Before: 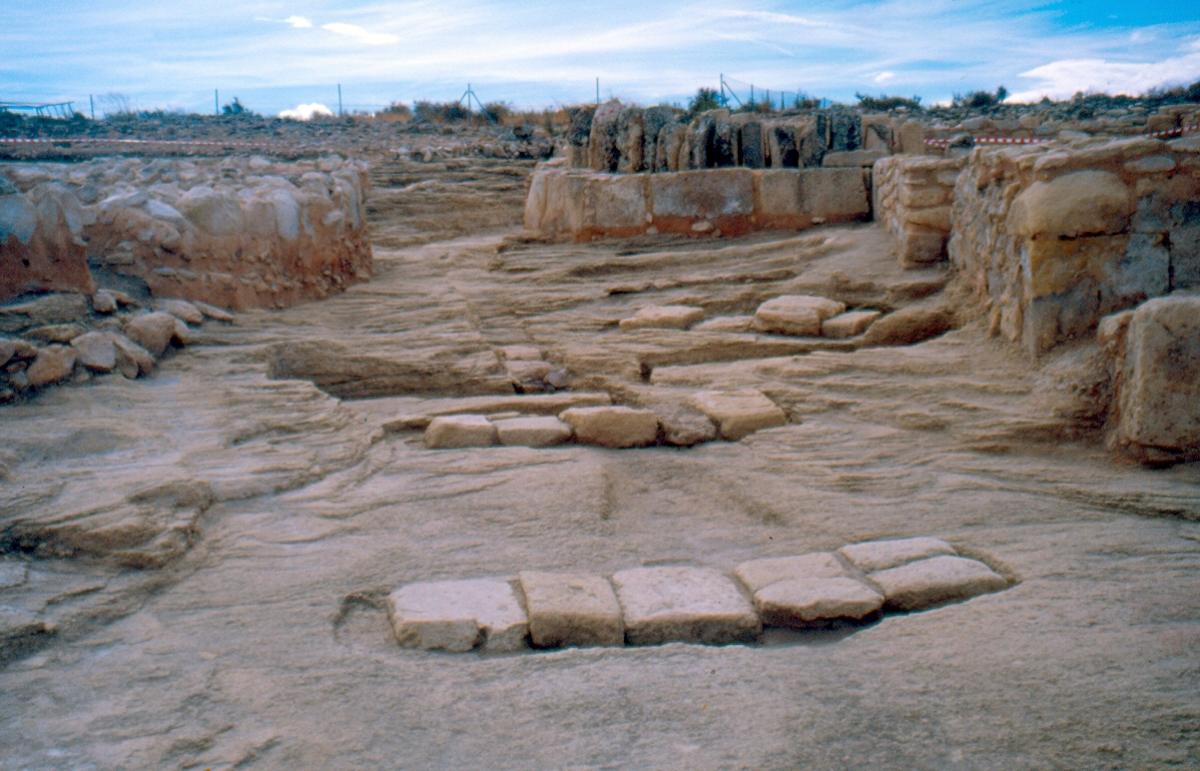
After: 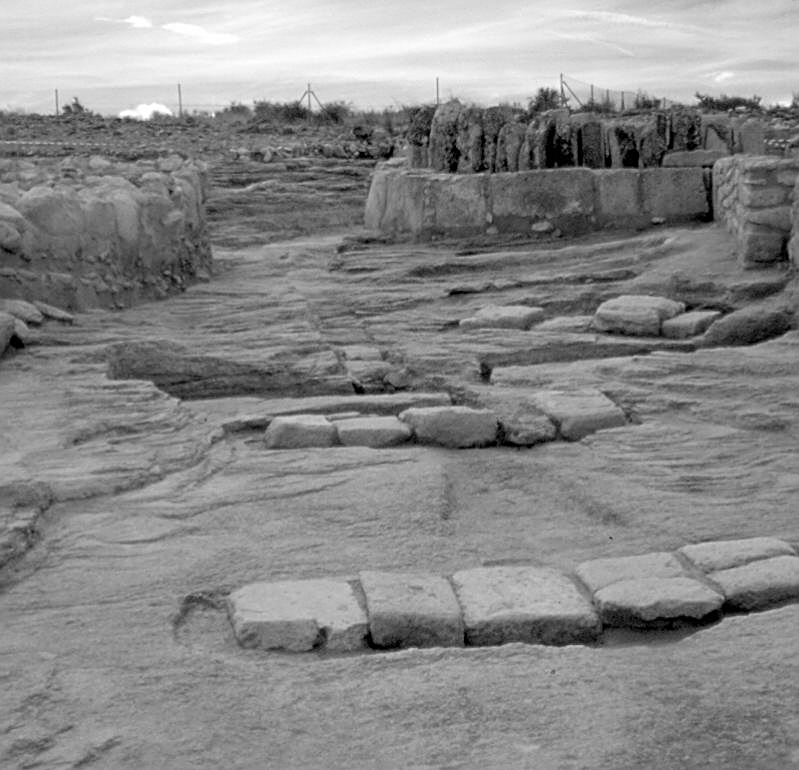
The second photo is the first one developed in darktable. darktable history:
sharpen: on, module defaults
monochrome: on, module defaults
crop and rotate: left 13.342%, right 19.991%
